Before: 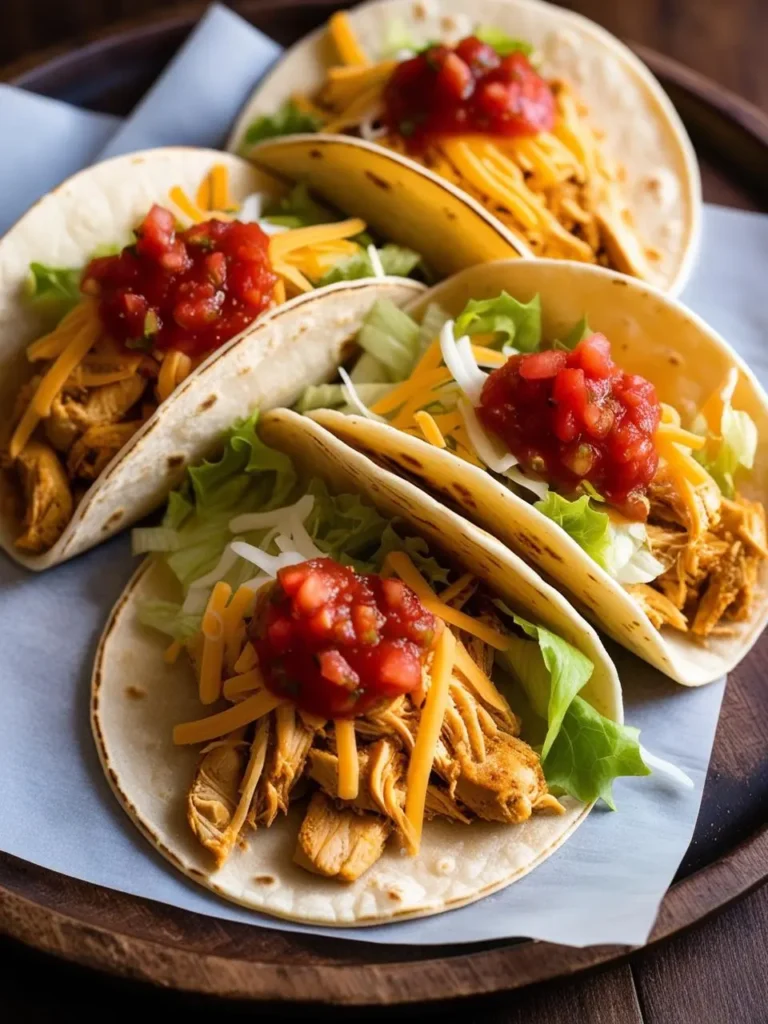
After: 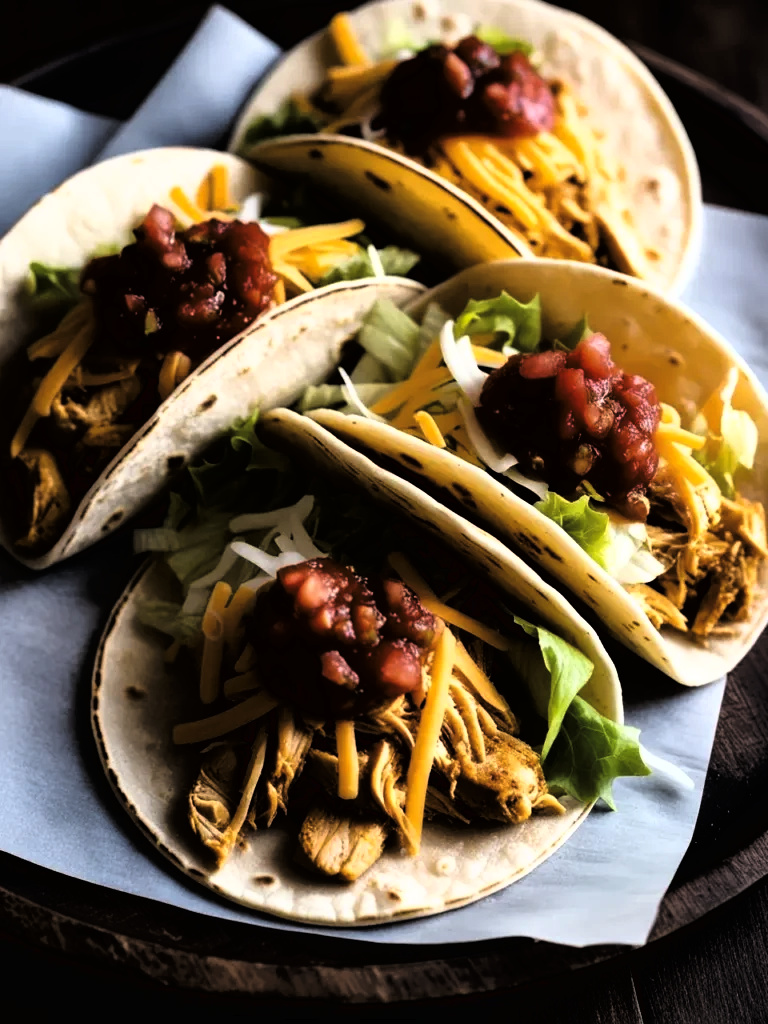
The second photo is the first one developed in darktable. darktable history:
tone curve: curves: ch0 [(0, 0) (0.003, 0.008) (0.011, 0.008) (0.025, 0.008) (0.044, 0.008) (0.069, 0.006) (0.1, 0.006) (0.136, 0.006) (0.177, 0.008) (0.224, 0.012) (0.277, 0.026) (0.335, 0.083) (0.399, 0.165) (0.468, 0.292) (0.543, 0.416) (0.623, 0.535) (0.709, 0.692) (0.801, 0.853) (0.898, 0.981) (1, 1)], color space Lab, linked channels, preserve colors none
